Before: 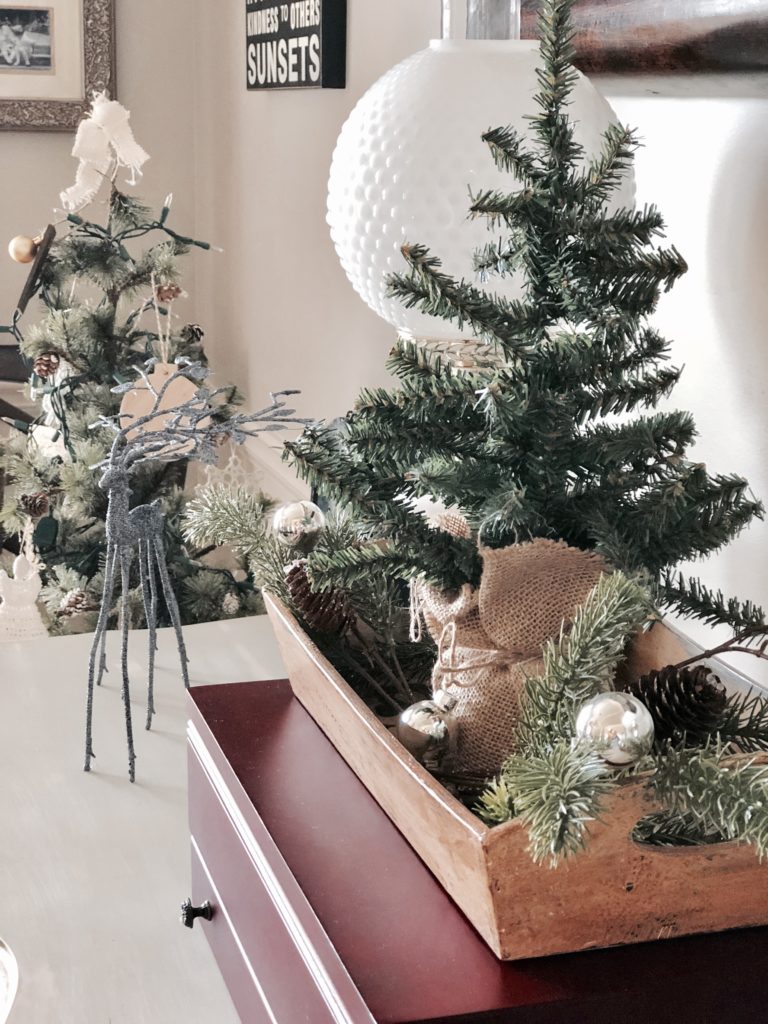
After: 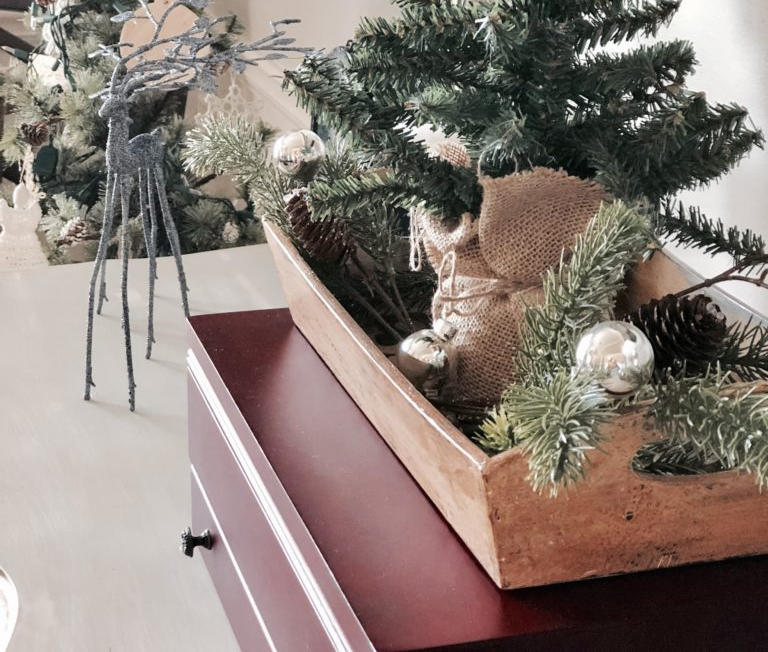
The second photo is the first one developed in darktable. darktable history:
crop and rotate: top 36.317%
tone equalizer: smoothing diameter 2.21%, edges refinement/feathering 20.13, mask exposure compensation -1.57 EV, filter diffusion 5
